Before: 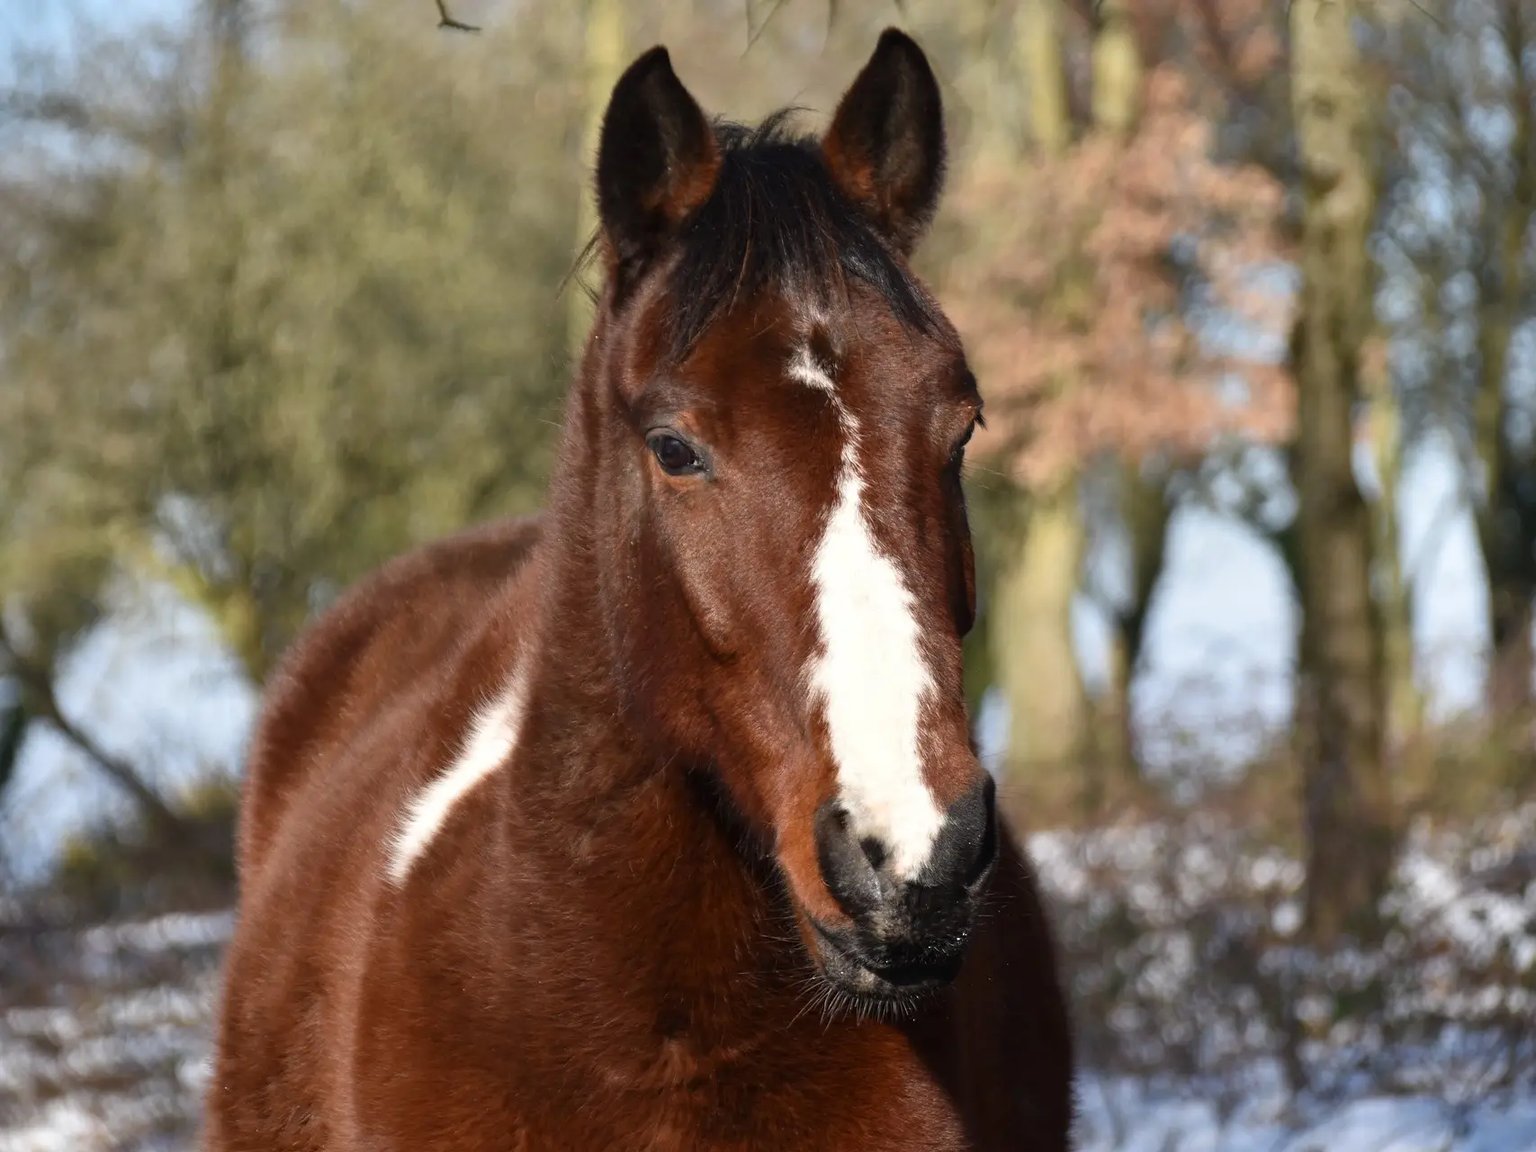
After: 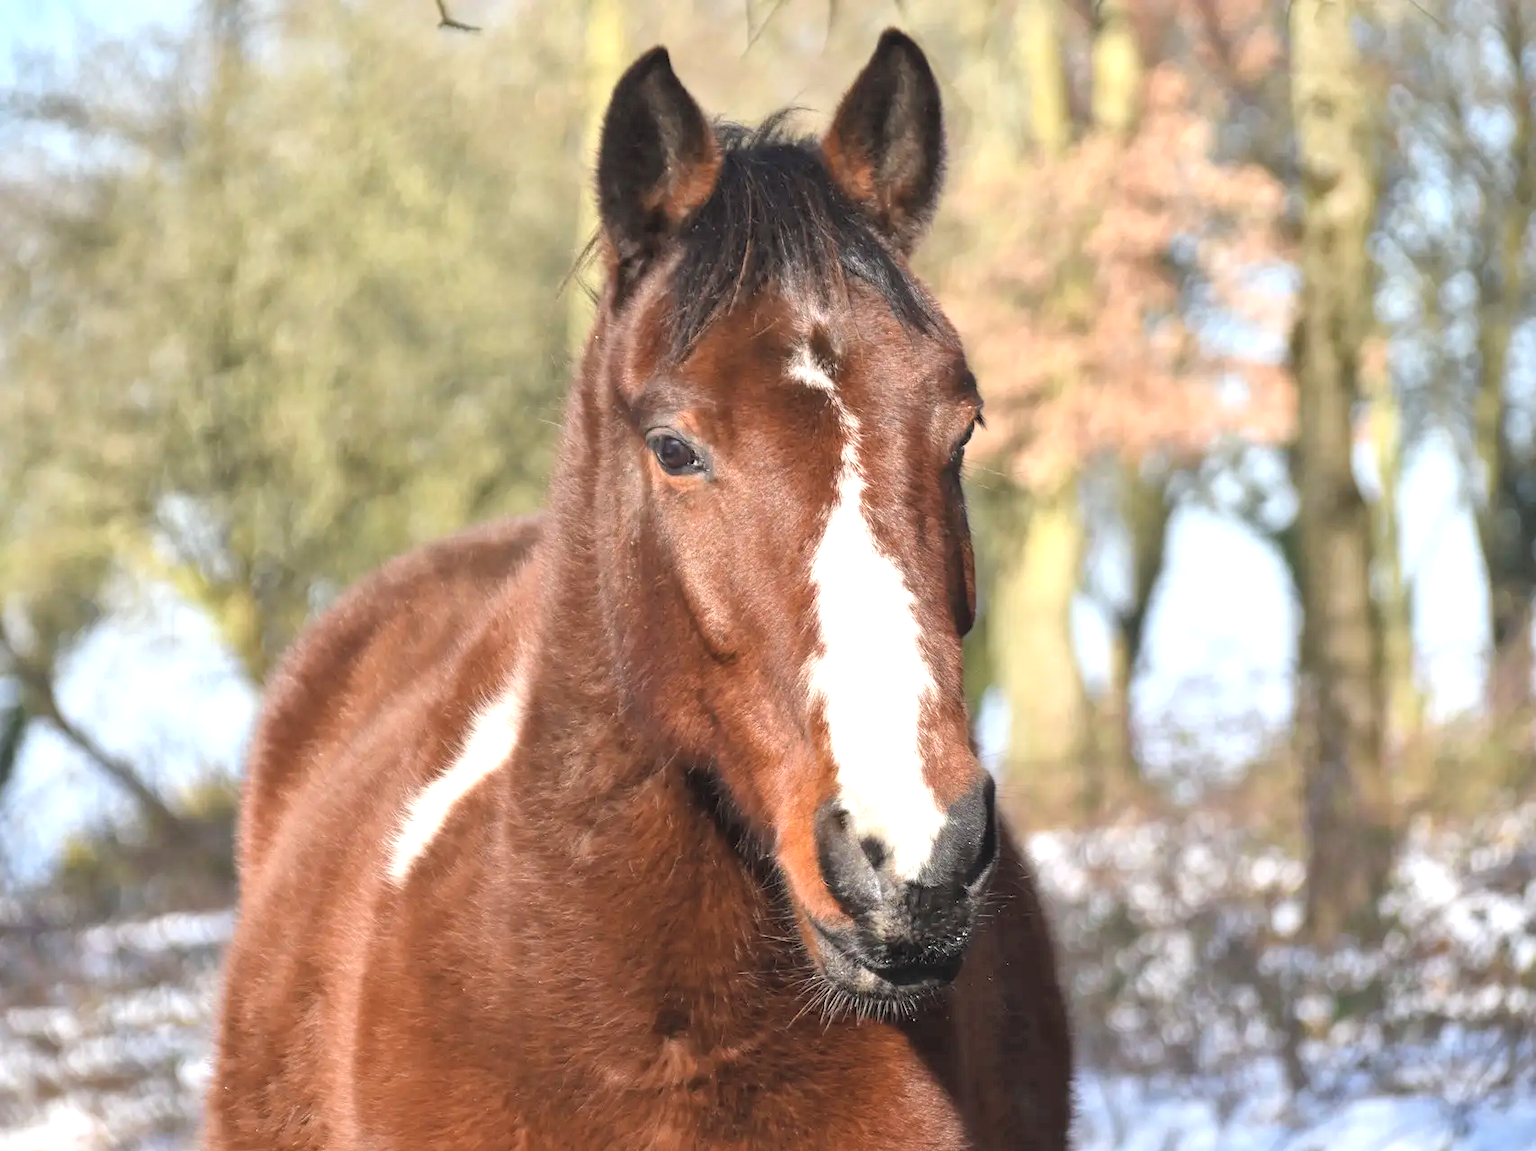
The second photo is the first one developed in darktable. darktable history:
exposure: black level correction 0, exposure 0.703 EV, compensate highlight preservation false
contrast brightness saturation: brightness 0.273
local contrast: mode bilateral grid, contrast 29, coarseness 25, midtone range 0.2
